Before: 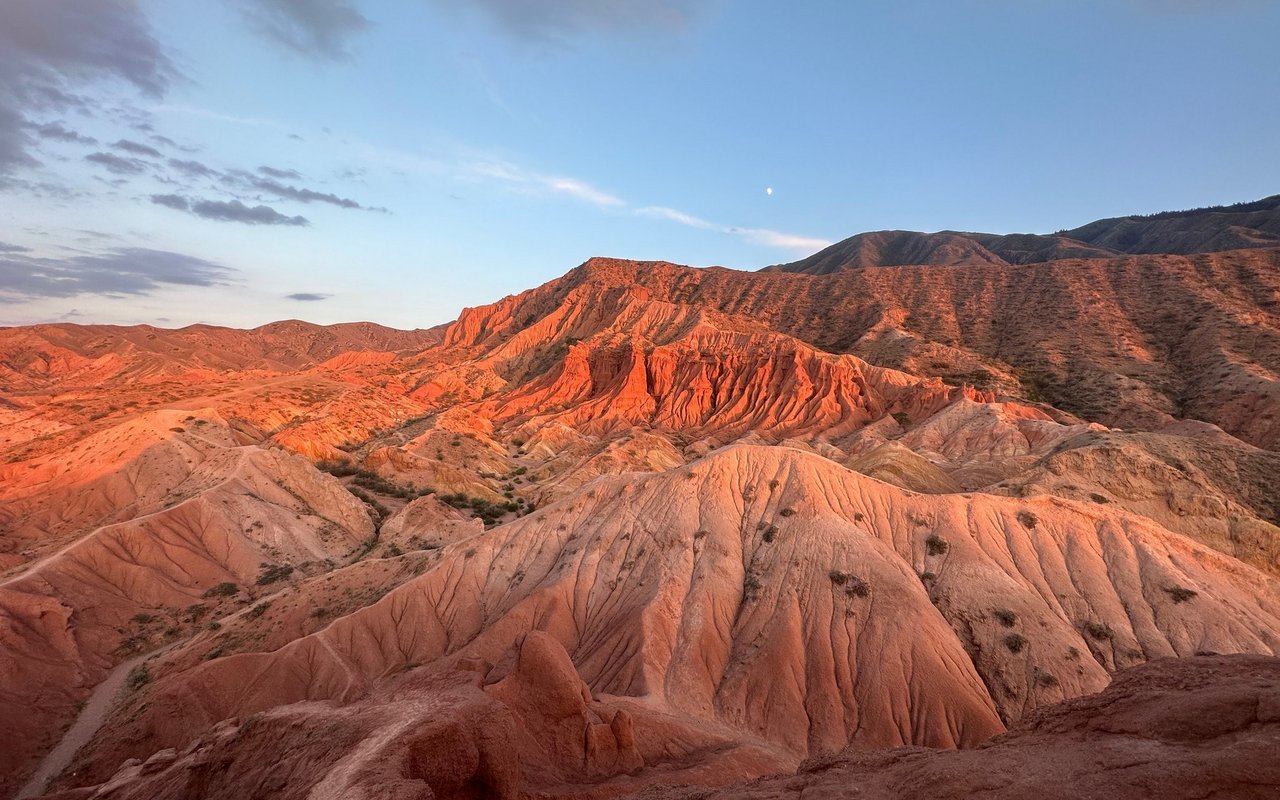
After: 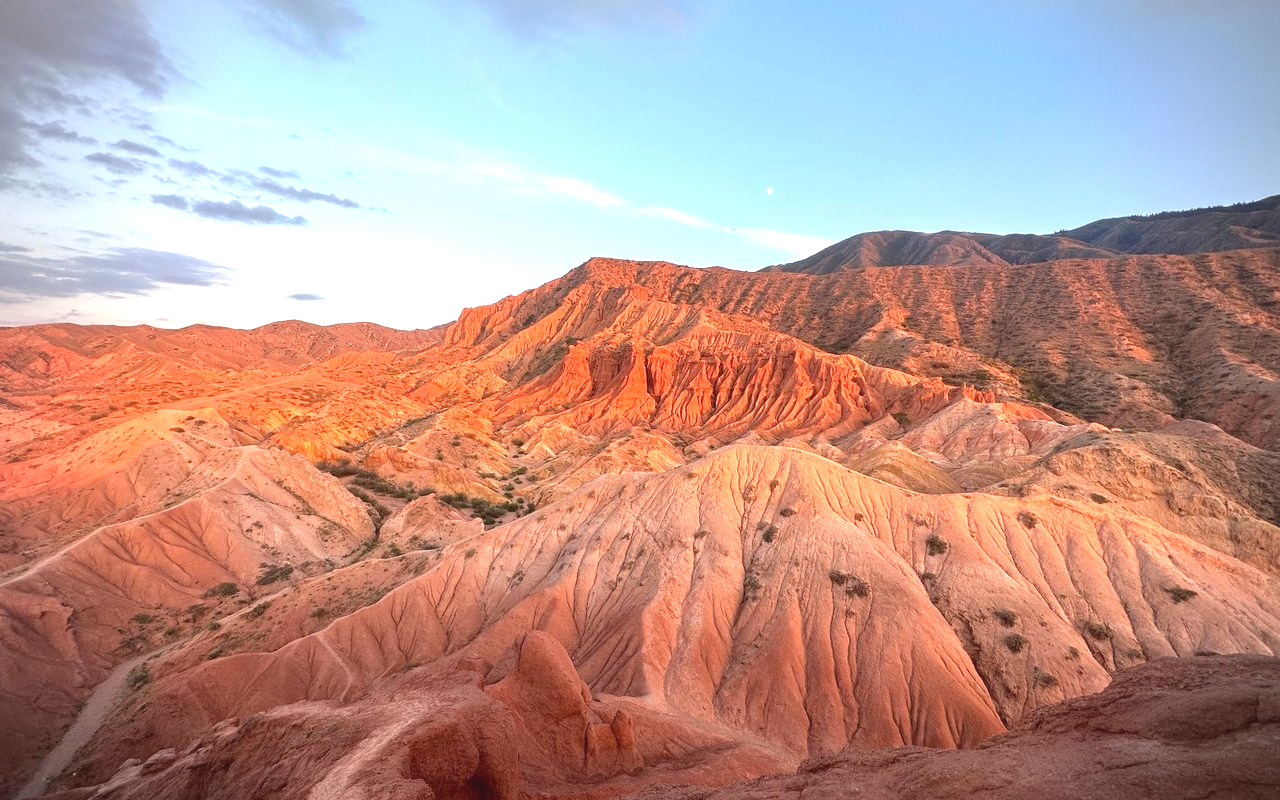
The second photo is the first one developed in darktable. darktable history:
exposure: black level correction 0, exposure 1 EV, compensate exposure bias true, compensate highlight preservation false
contrast brightness saturation: contrast -0.11
vignetting: on, module defaults
